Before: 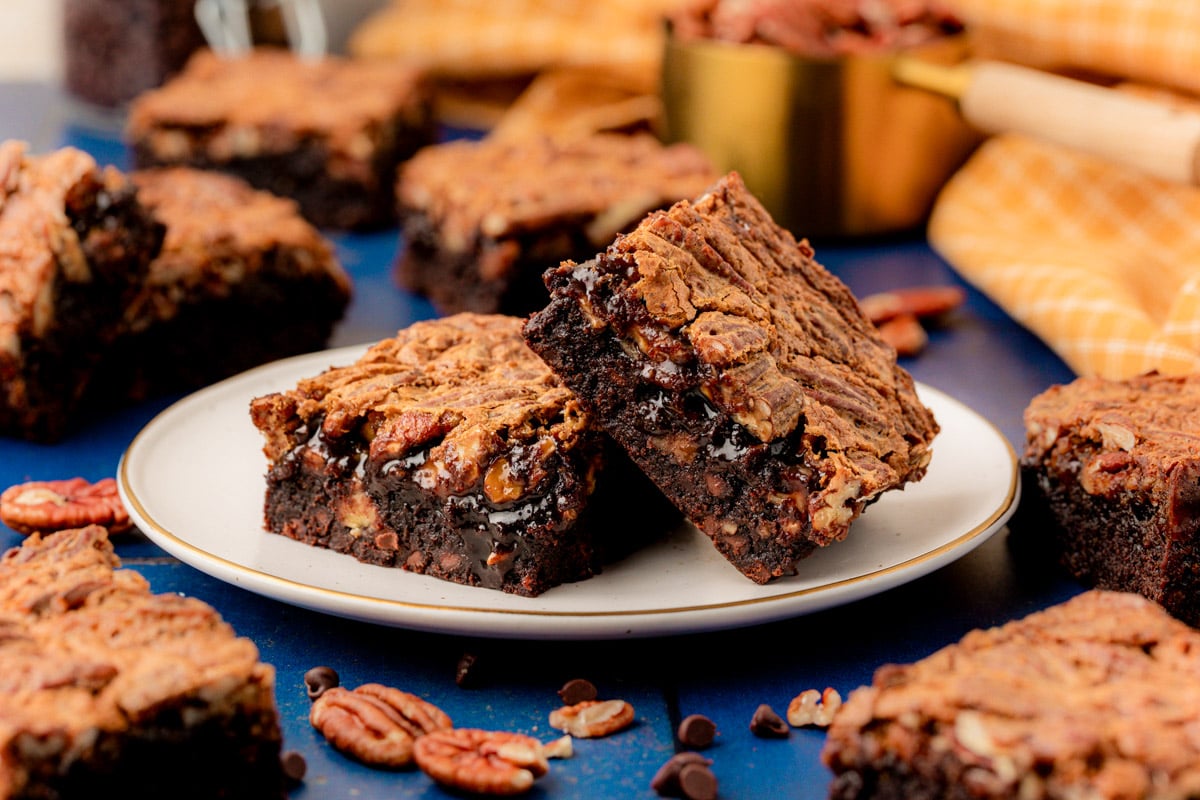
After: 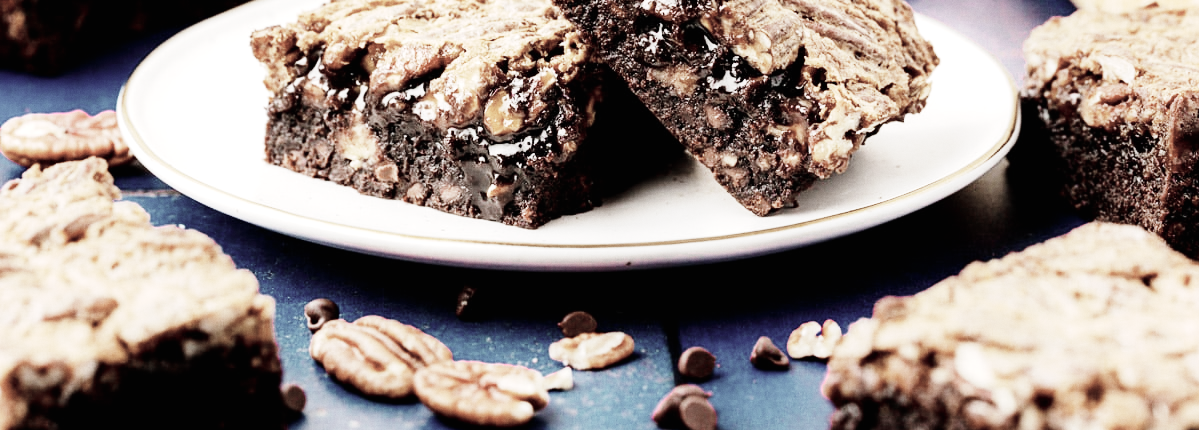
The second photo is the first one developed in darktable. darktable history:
crop and rotate: top 46.237%
base curve: curves: ch0 [(0, 0) (0, 0.001) (0.001, 0.001) (0.004, 0.002) (0.007, 0.004) (0.015, 0.013) (0.033, 0.045) (0.052, 0.096) (0.075, 0.17) (0.099, 0.241) (0.163, 0.42) (0.219, 0.55) (0.259, 0.616) (0.327, 0.722) (0.365, 0.765) (0.522, 0.873) (0.547, 0.881) (0.689, 0.919) (0.826, 0.952) (1, 1)], preserve colors none
grain: coarseness 0.09 ISO, strength 10%
color zones: curves: ch0 [(0, 0.6) (0.129, 0.508) (0.193, 0.483) (0.429, 0.5) (0.571, 0.5) (0.714, 0.5) (0.857, 0.5) (1, 0.6)]; ch1 [(0, 0.481) (0.112, 0.245) (0.213, 0.223) (0.429, 0.233) (0.571, 0.231) (0.683, 0.242) (0.857, 0.296) (1, 0.481)]
contrast brightness saturation: contrast 0.06, brightness -0.01, saturation -0.23
exposure: black level correction 0, exposure 0.5 EV, compensate exposure bias true, compensate highlight preservation false
